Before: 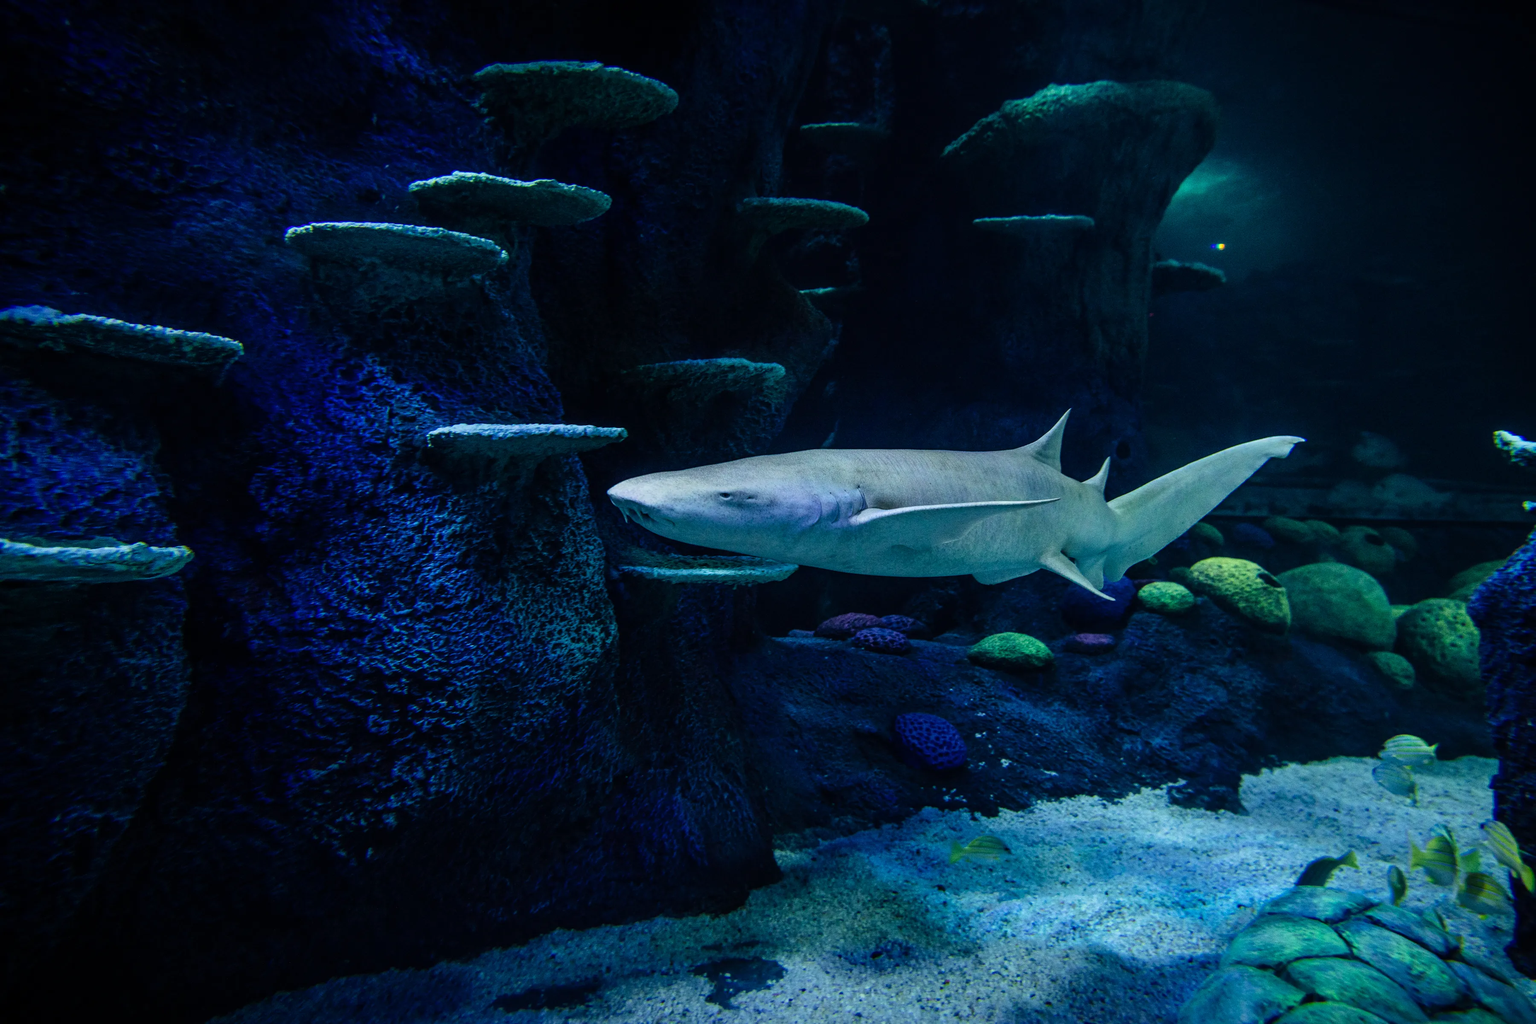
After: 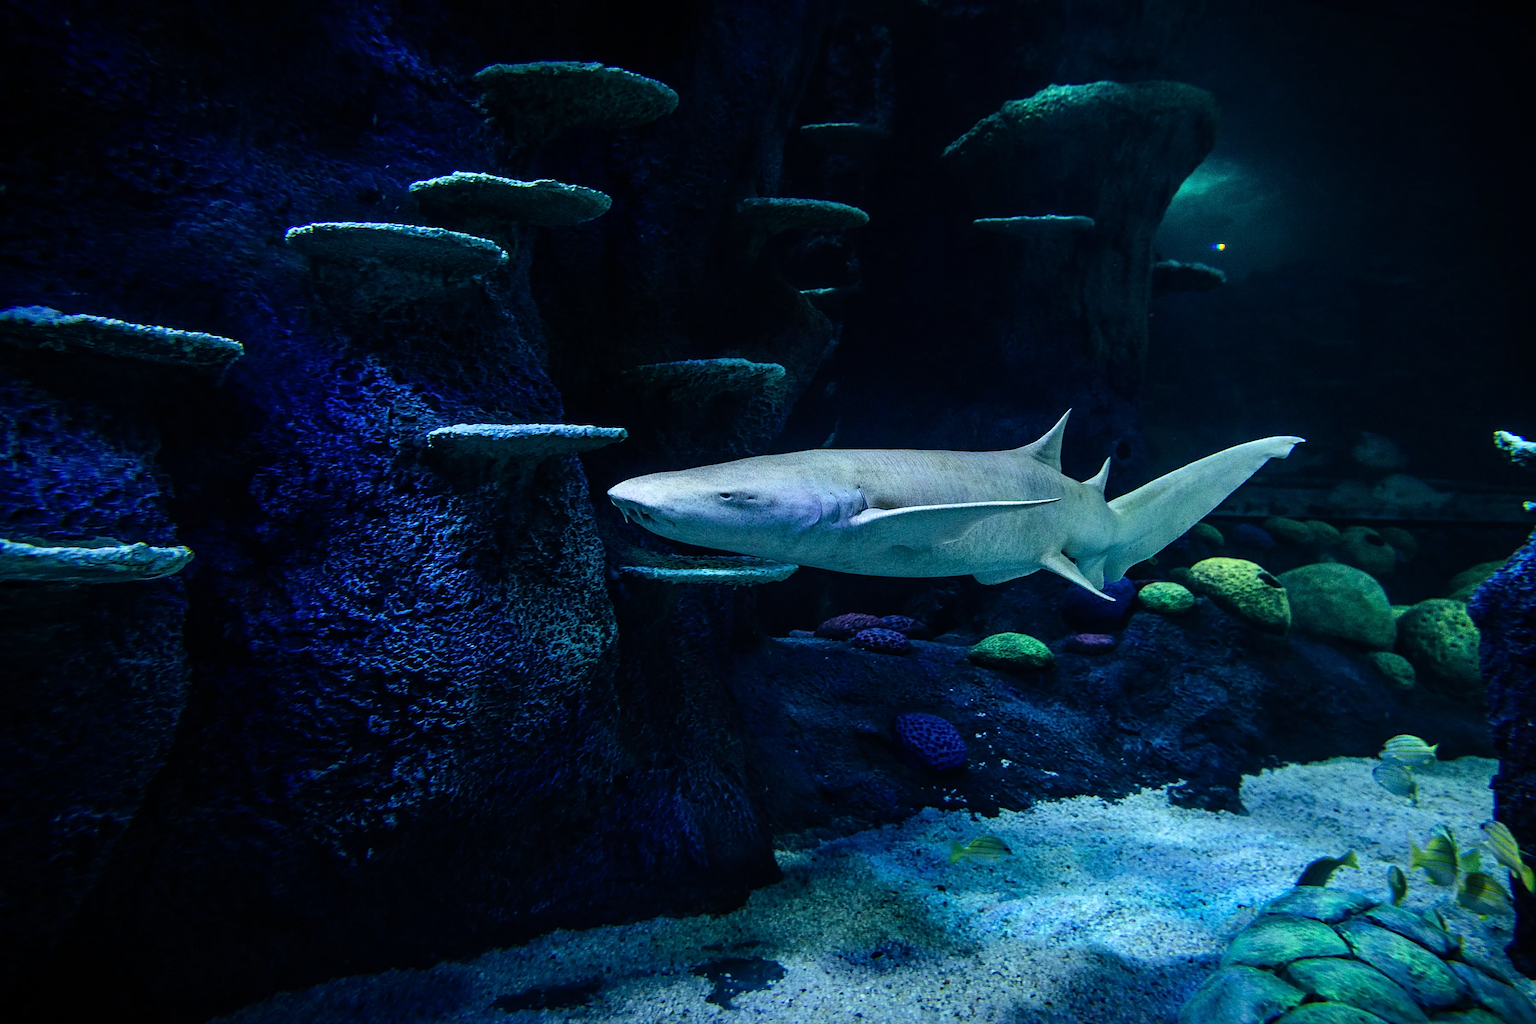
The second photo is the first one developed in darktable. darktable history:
tone equalizer: -8 EV -0.417 EV, -7 EV -0.389 EV, -6 EV -0.333 EV, -5 EV -0.222 EV, -3 EV 0.222 EV, -2 EV 0.333 EV, -1 EV 0.389 EV, +0 EV 0.417 EV, edges refinement/feathering 500, mask exposure compensation -1.57 EV, preserve details no
sharpen: on, module defaults
